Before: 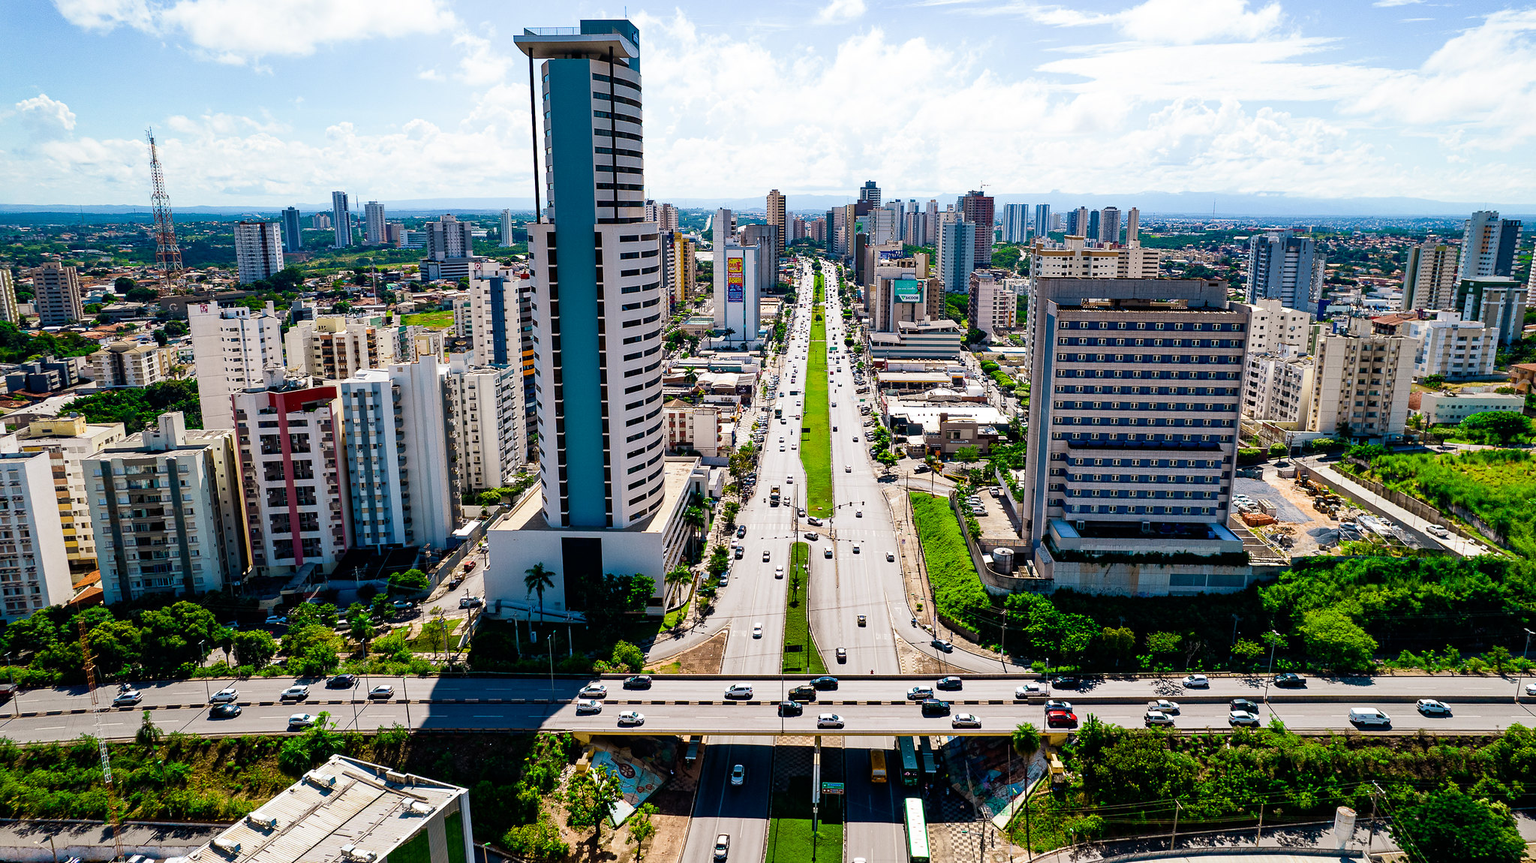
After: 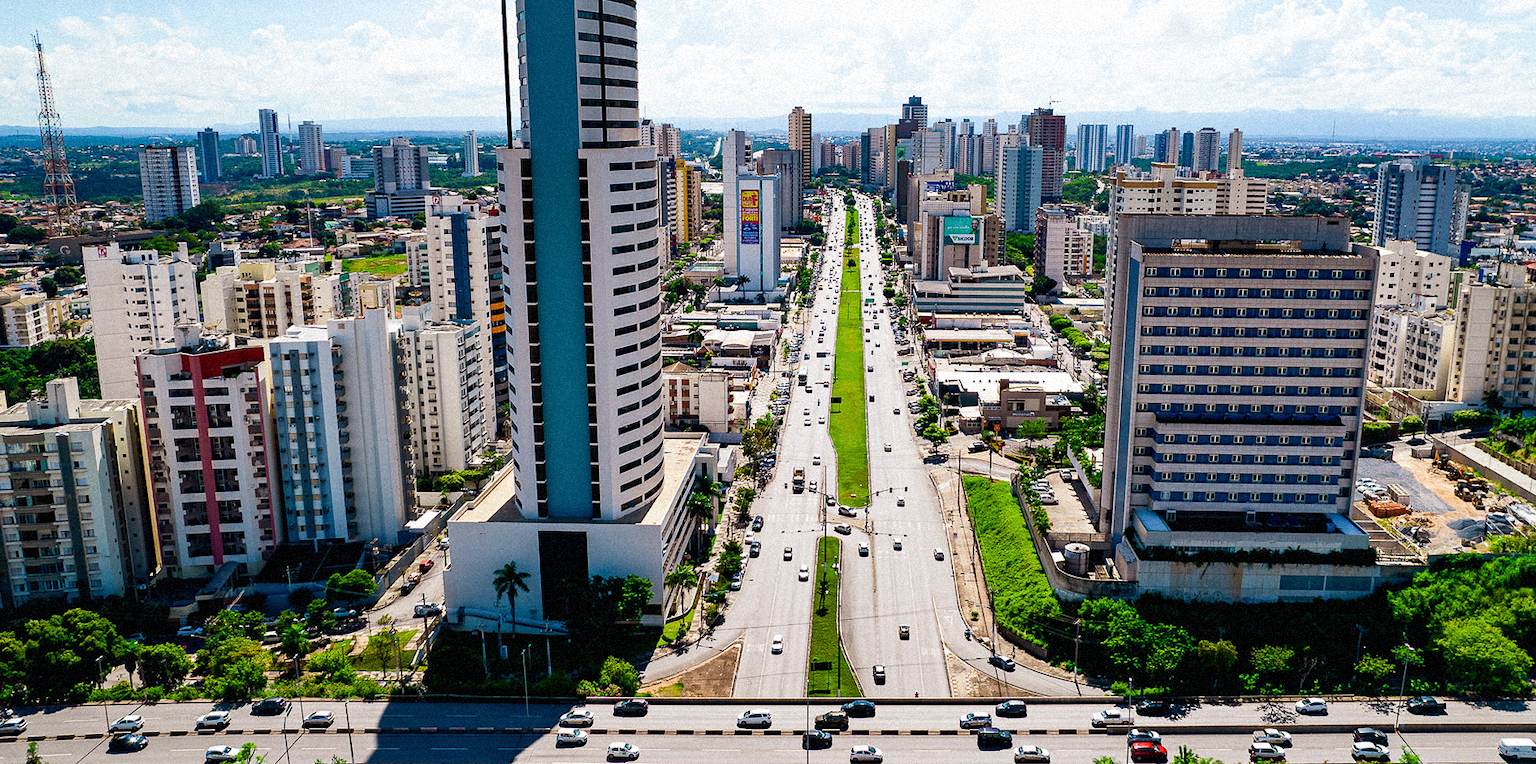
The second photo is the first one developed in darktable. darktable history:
crop: left 7.856%, top 11.836%, right 10.12%, bottom 15.387%
grain: mid-tones bias 0%
